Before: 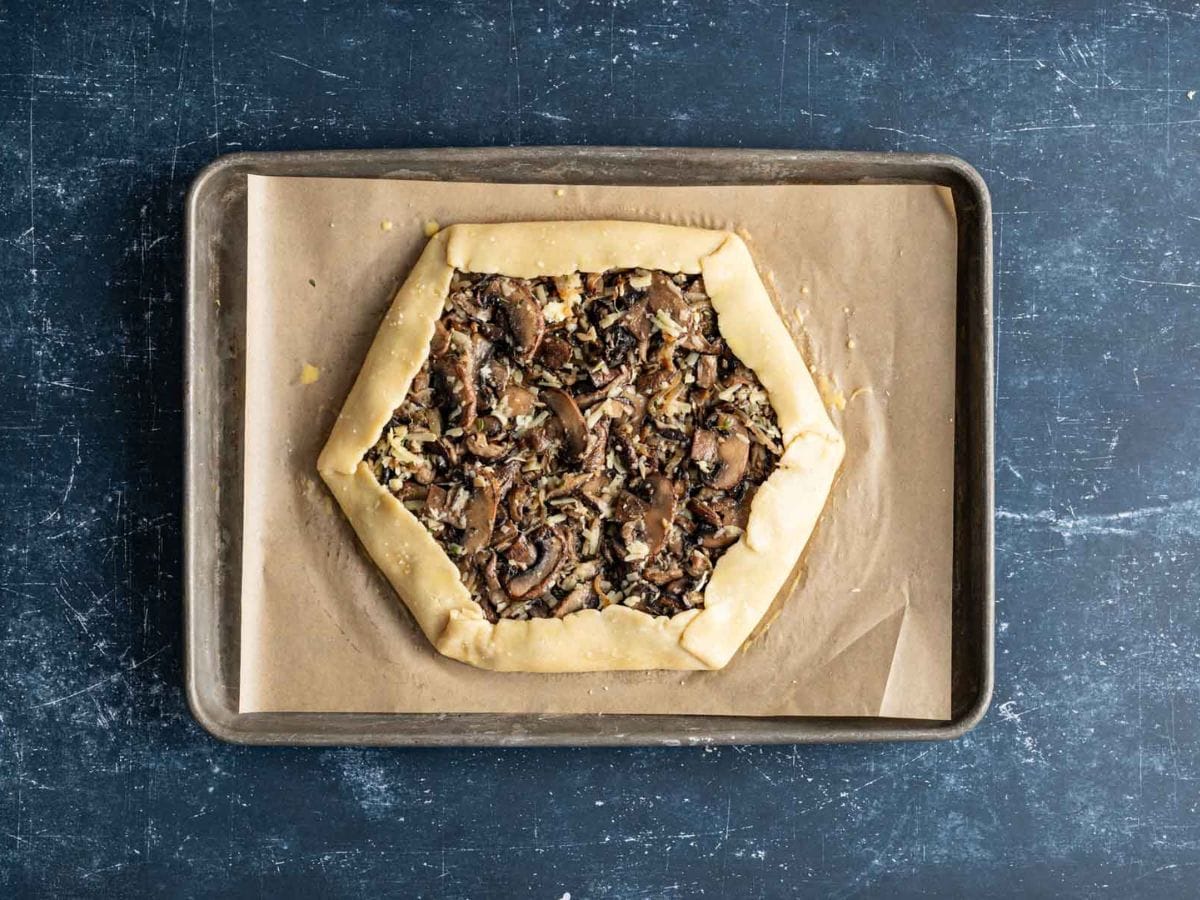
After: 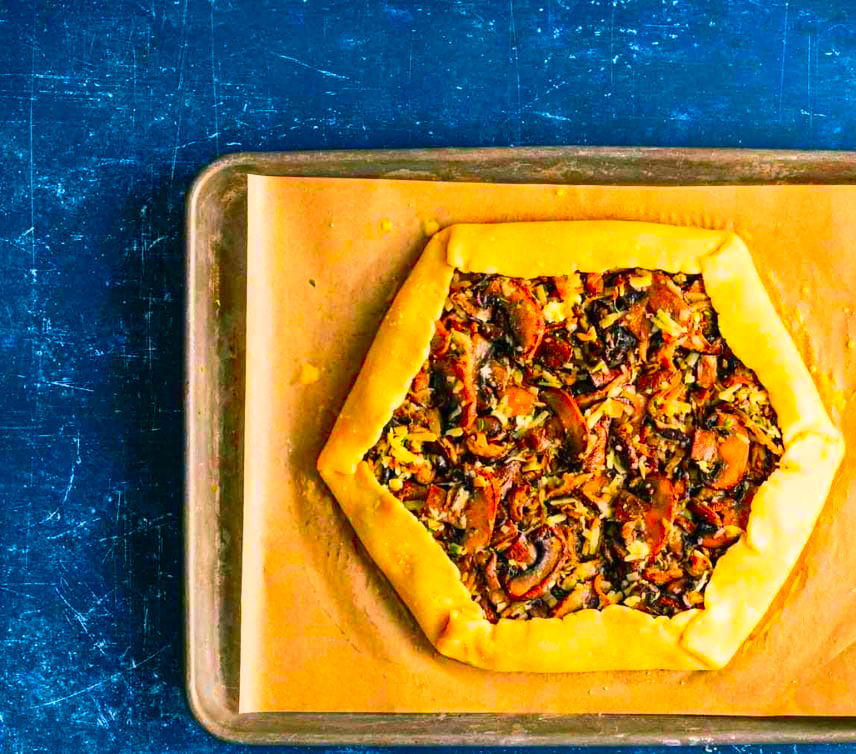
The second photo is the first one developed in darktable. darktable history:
contrast brightness saturation: contrast 0.201, brightness 0.157, saturation 0.215
crop: right 28.664%, bottom 16.161%
color balance rgb: shadows lift › luminance -8.037%, shadows lift › chroma 2.249%, shadows lift › hue 162.26°, highlights gain › chroma 0.221%, highlights gain › hue 331.95°, perceptual saturation grading › global saturation 25.683%
color correction: highlights a* 1.63, highlights b* -1.84, saturation 2.43
